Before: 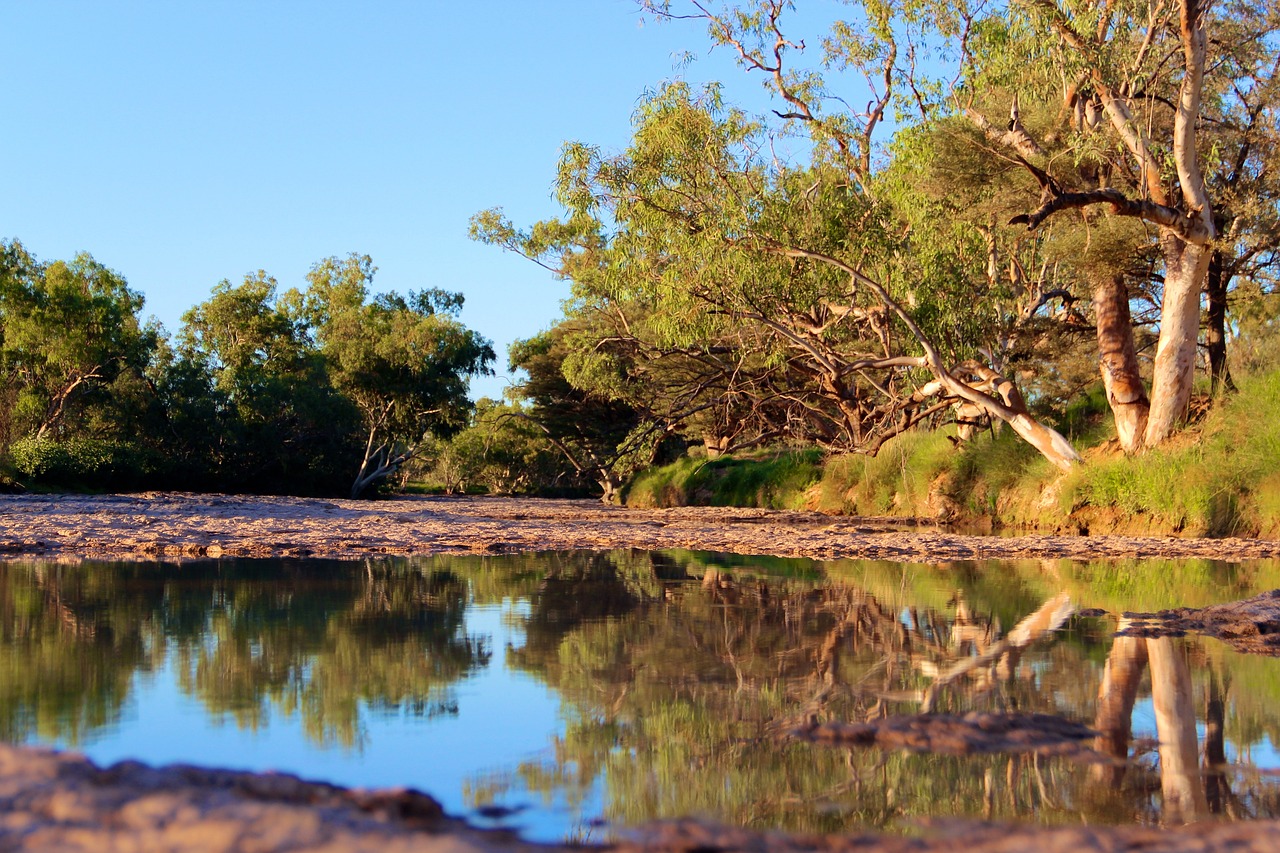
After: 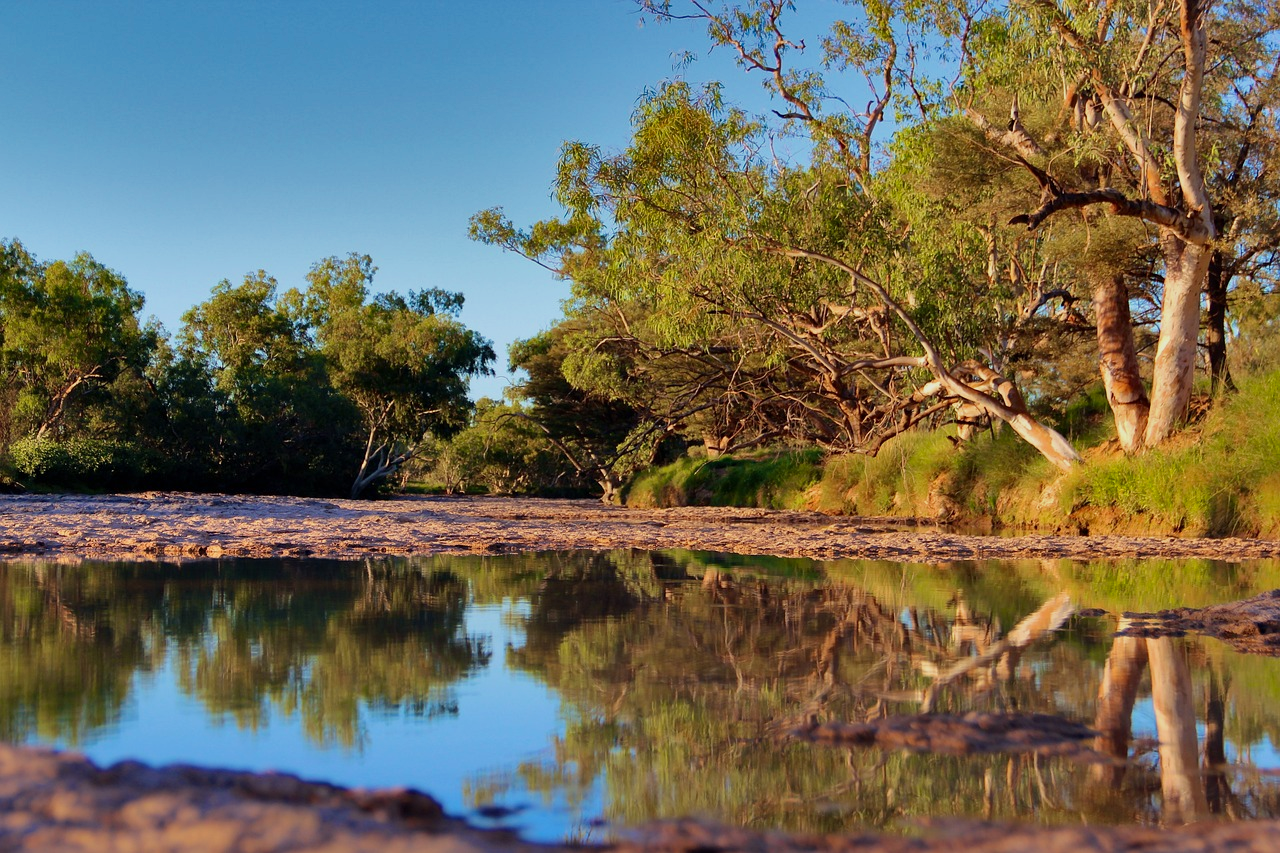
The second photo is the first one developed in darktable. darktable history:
shadows and highlights: shadows 80.44, white point adjustment -9.15, highlights -61.44, soften with gaussian
